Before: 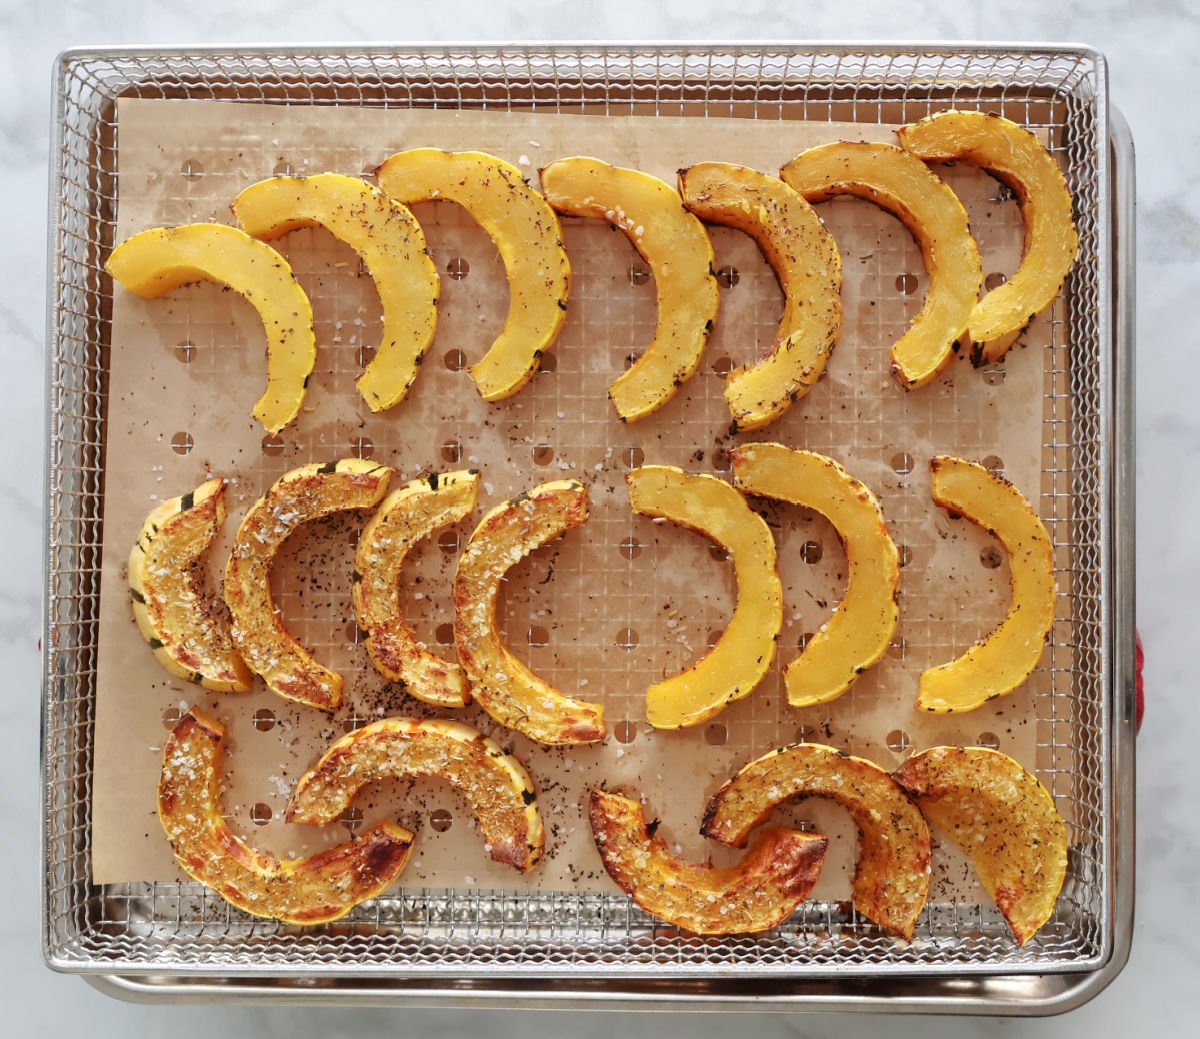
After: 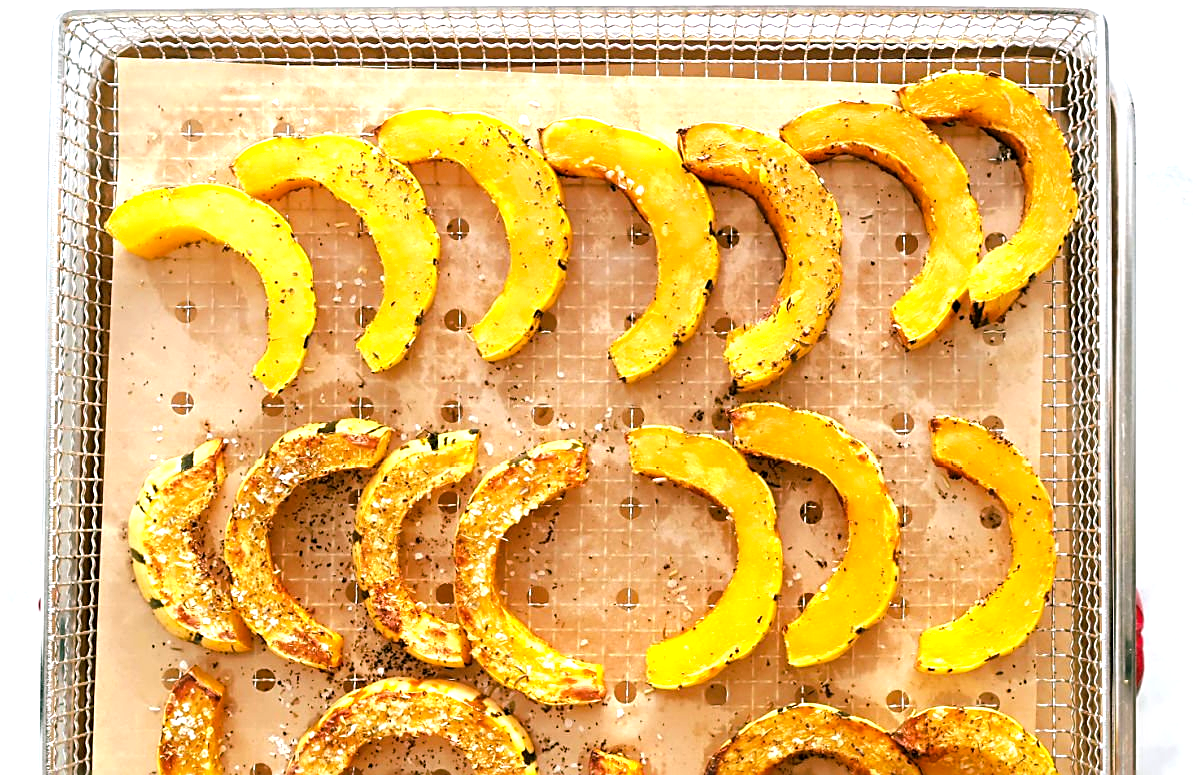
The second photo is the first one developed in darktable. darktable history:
sharpen: on, module defaults
color balance rgb: shadows lift › chroma 11.694%, shadows lift › hue 132.41°, perceptual saturation grading › global saturation 19.286%
crop: top 3.894%, bottom 21.44%
tone equalizer: -8 EV -1.11 EV, -7 EV -1.04 EV, -6 EV -0.839 EV, -5 EV -0.594 EV, -3 EV 0.572 EV, -2 EV 0.85 EV, -1 EV 0.986 EV, +0 EV 1.06 EV
